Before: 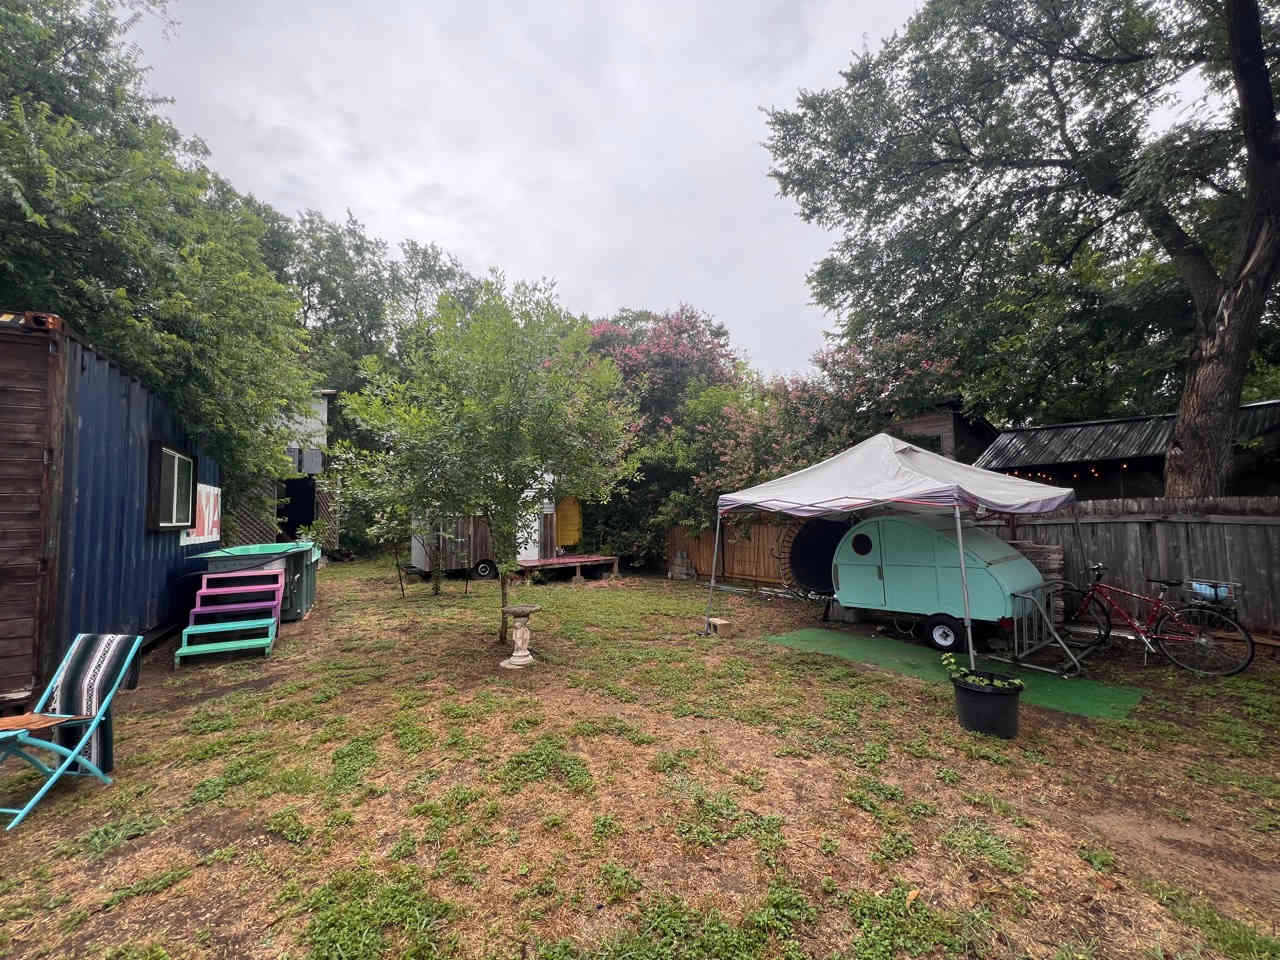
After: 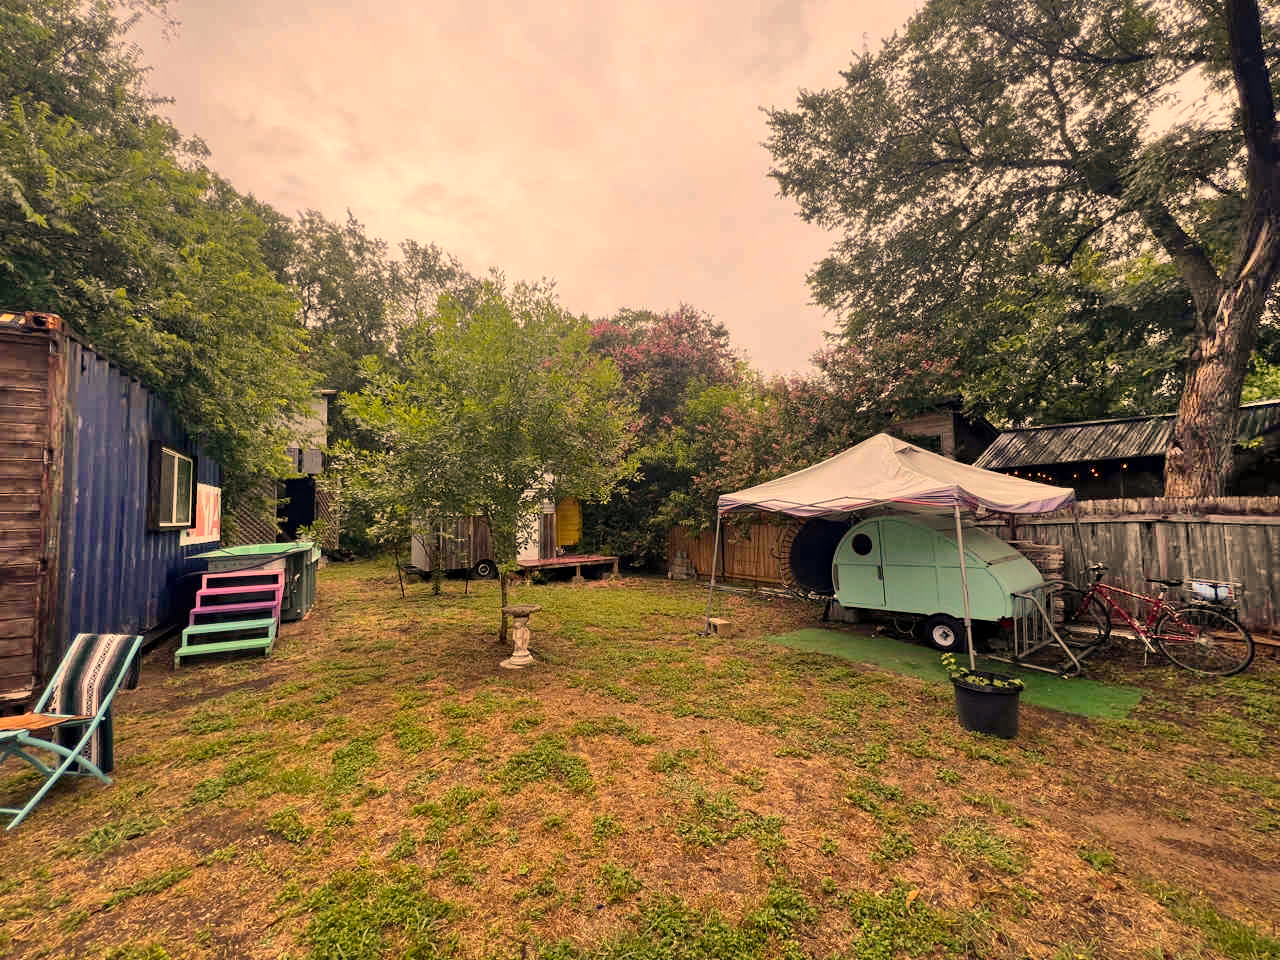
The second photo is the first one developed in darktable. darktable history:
shadows and highlights: shadows 73.9, highlights -26.45, soften with gaussian
color correction: highlights a* 14.76, highlights b* 30.86
exposure: exposure -0.056 EV, compensate exposure bias true, compensate highlight preservation false
haze removal: compatibility mode true, adaptive false
